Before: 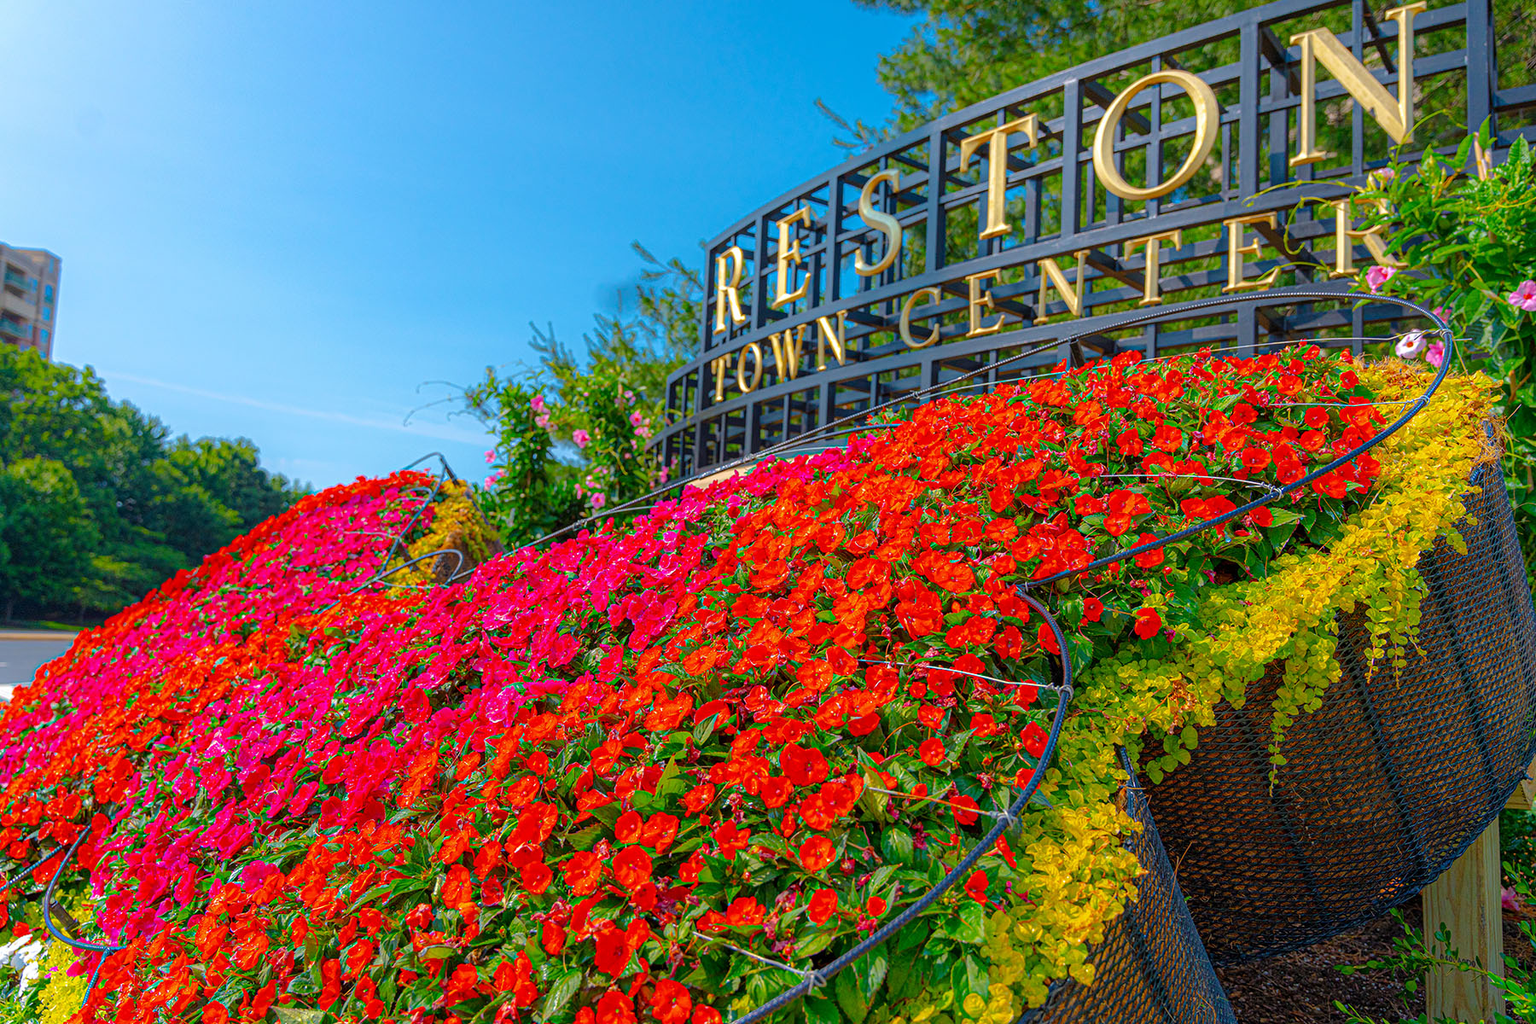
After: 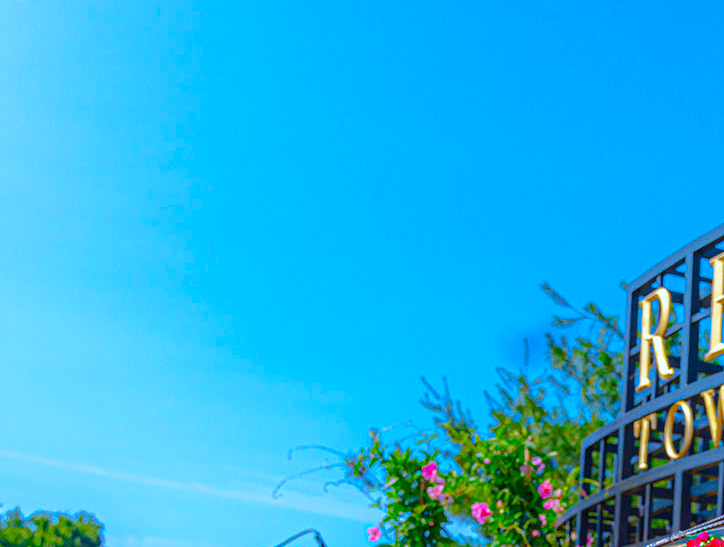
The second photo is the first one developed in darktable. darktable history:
contrast brightness saturation: contrast 0.084, saturation 0.198
crop and rotate: left 11.117%, top 0.087%, right 48.619%, bottom 54.289%
color calibration: illuminant custom, x 0.371, y 0.382, temperature 4283.28 K
